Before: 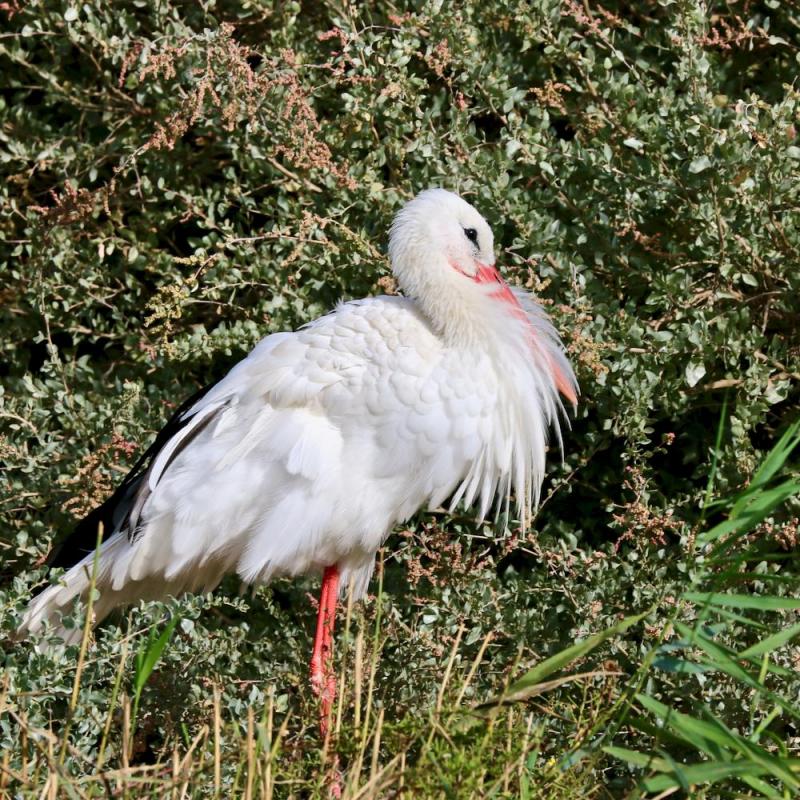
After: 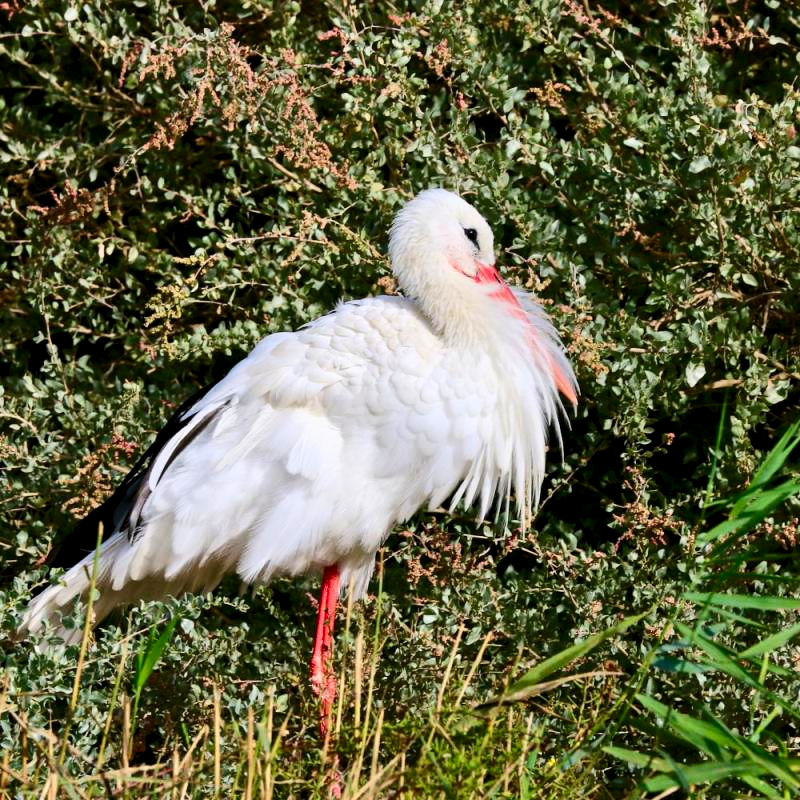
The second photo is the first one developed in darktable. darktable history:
contrast brightness saturation: contrast 0.18, saturation 0.3
exposure: exposure -0.01 EV, compensate highlight preservation false
levels: levels [0.016, 0.5, 0.996]
